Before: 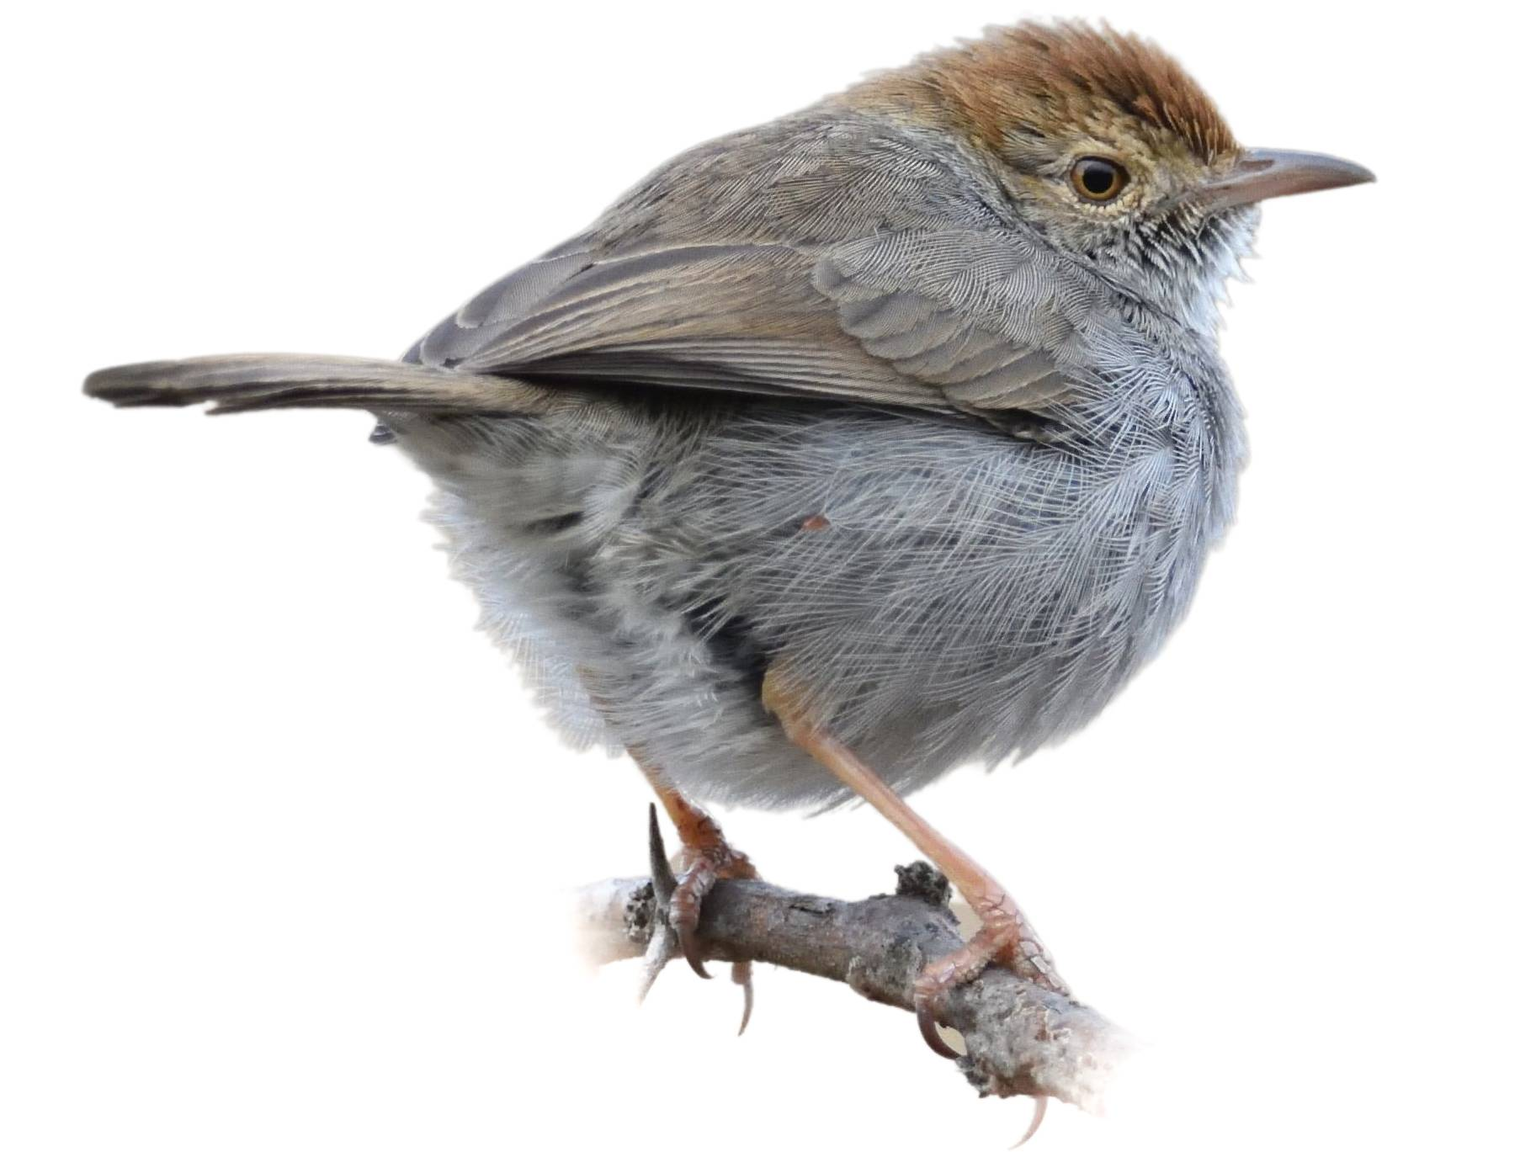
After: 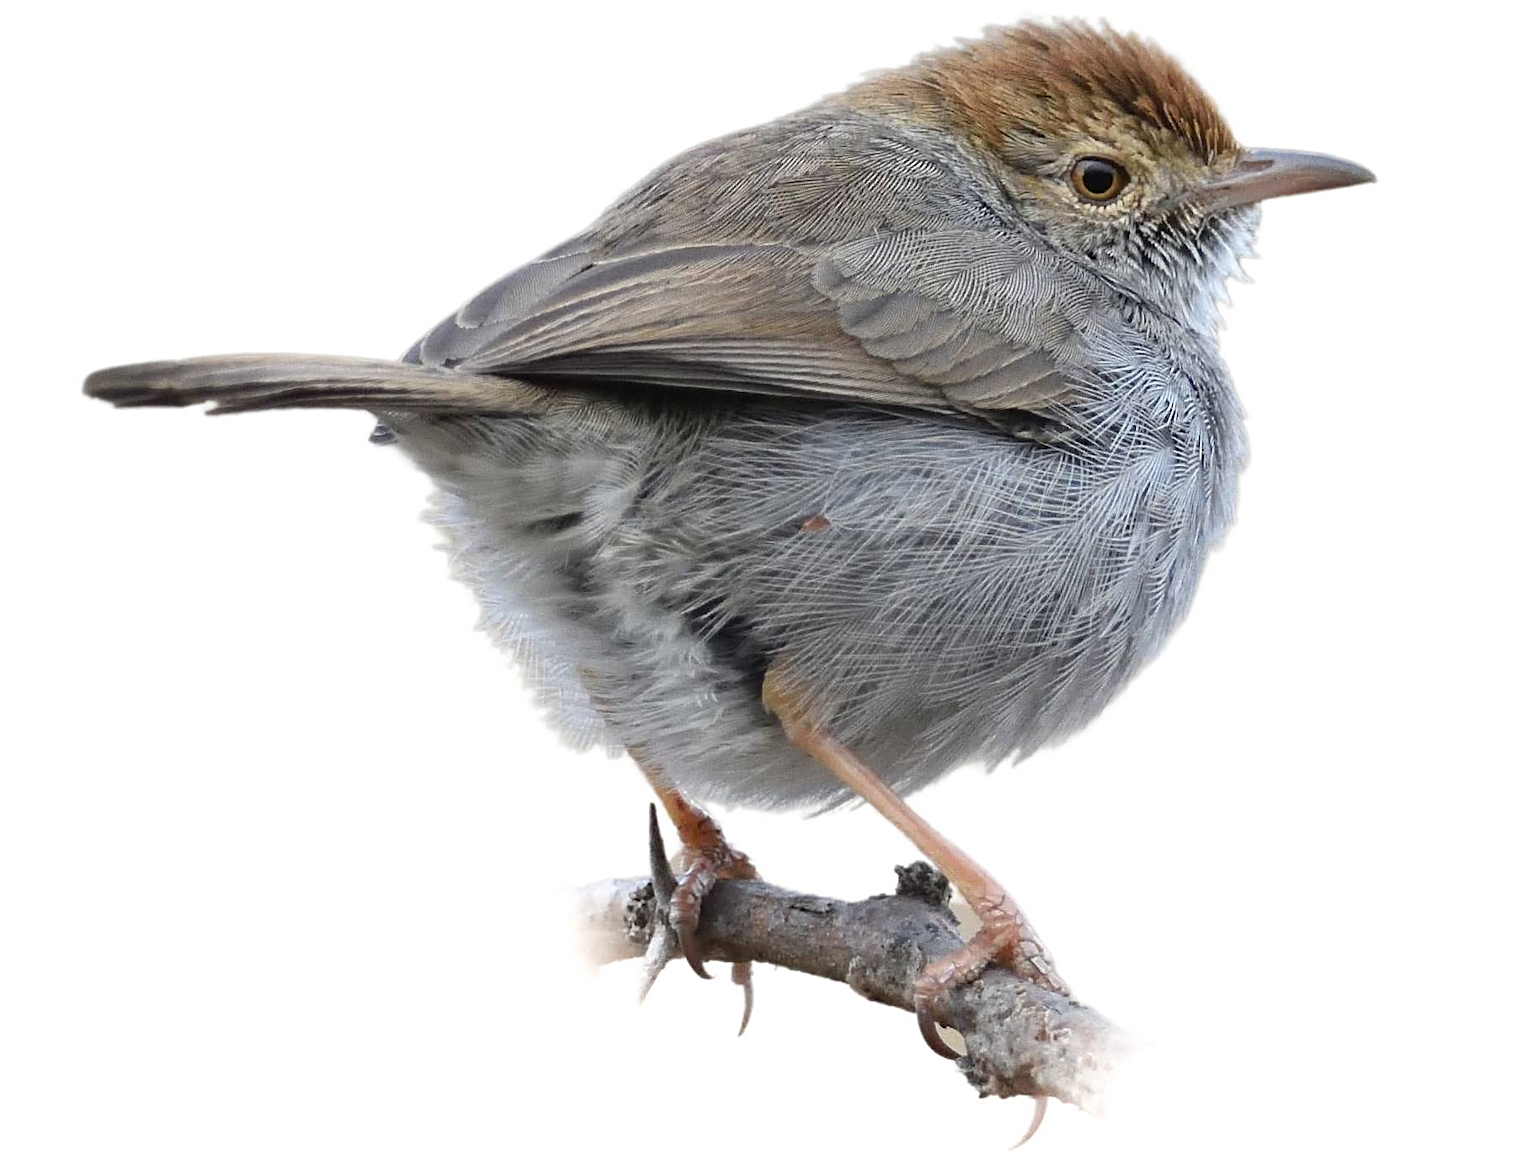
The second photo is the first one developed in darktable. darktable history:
sharpen: amount 0.58
